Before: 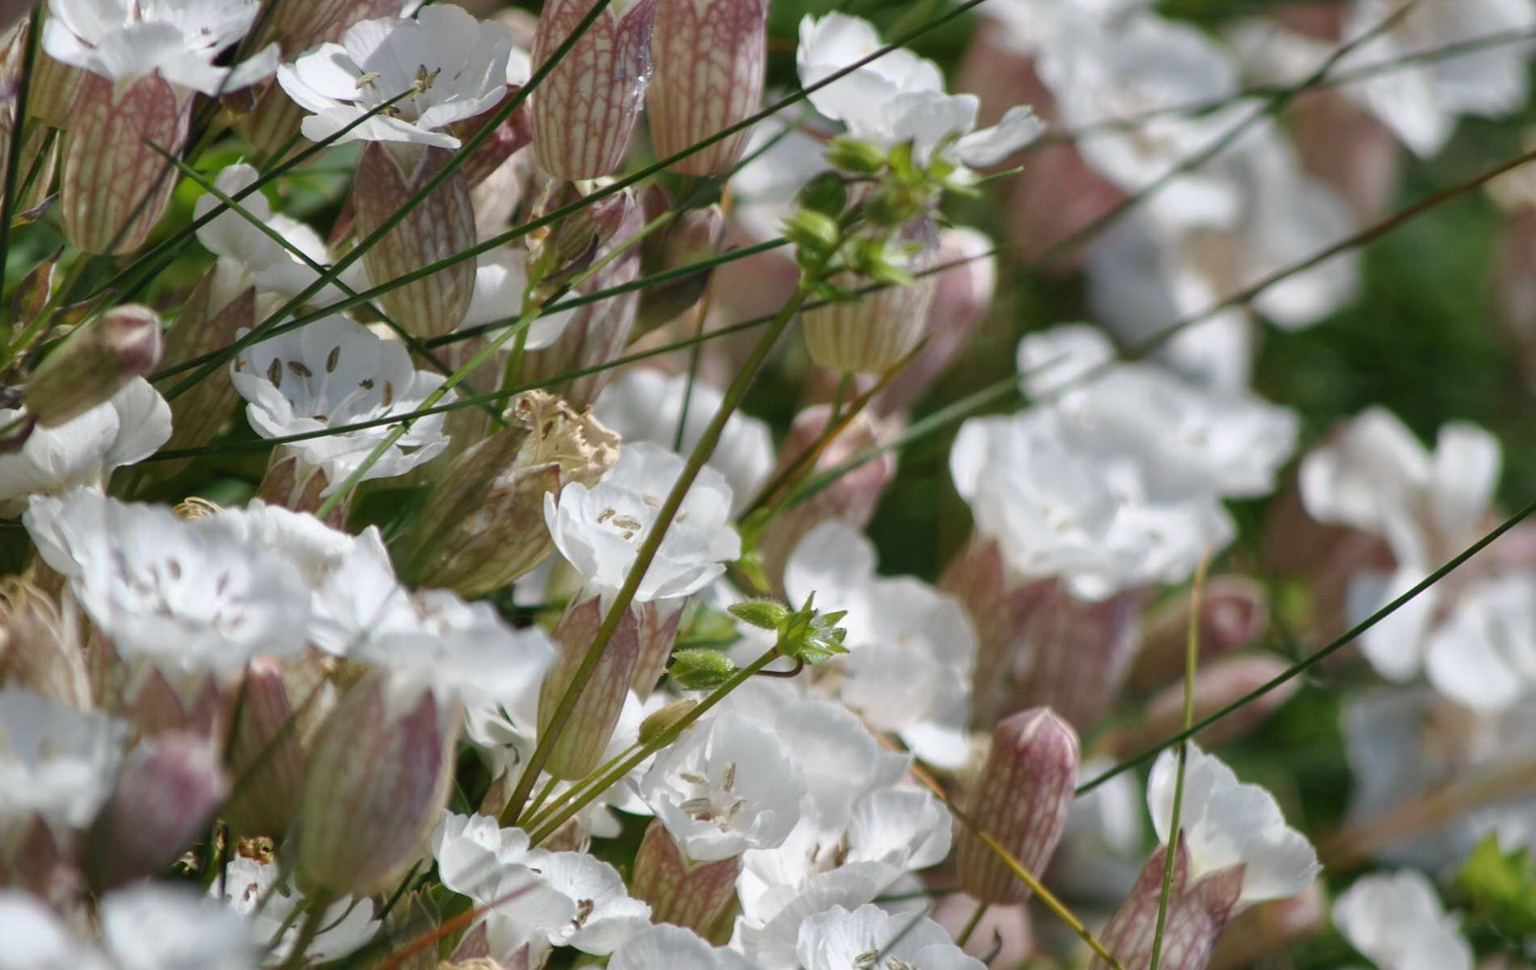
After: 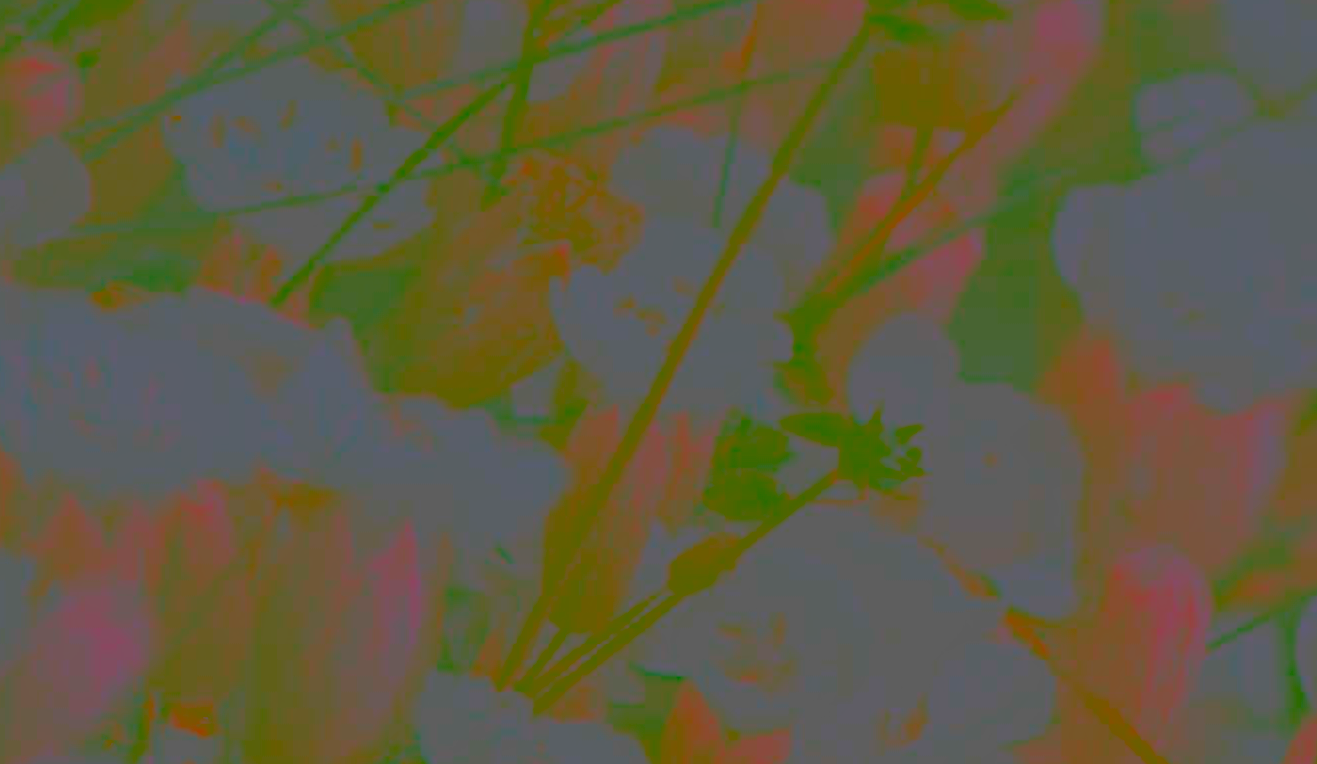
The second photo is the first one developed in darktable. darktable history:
sharpen: on, module defaults
crop: left 6.488%, top 27.668%, right 24.183%, bottom 8.656%
contrast brightness saturation: contrast -0.99, brightness -0.17, saturation 0.75
